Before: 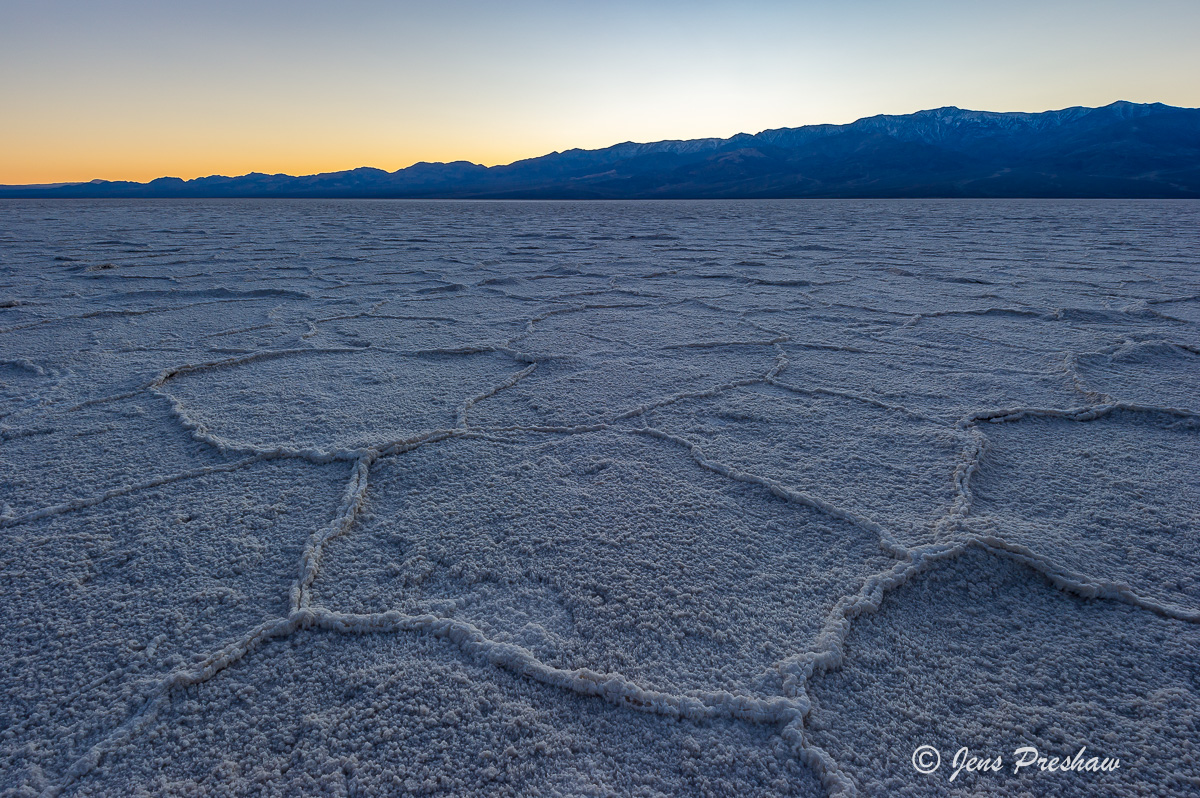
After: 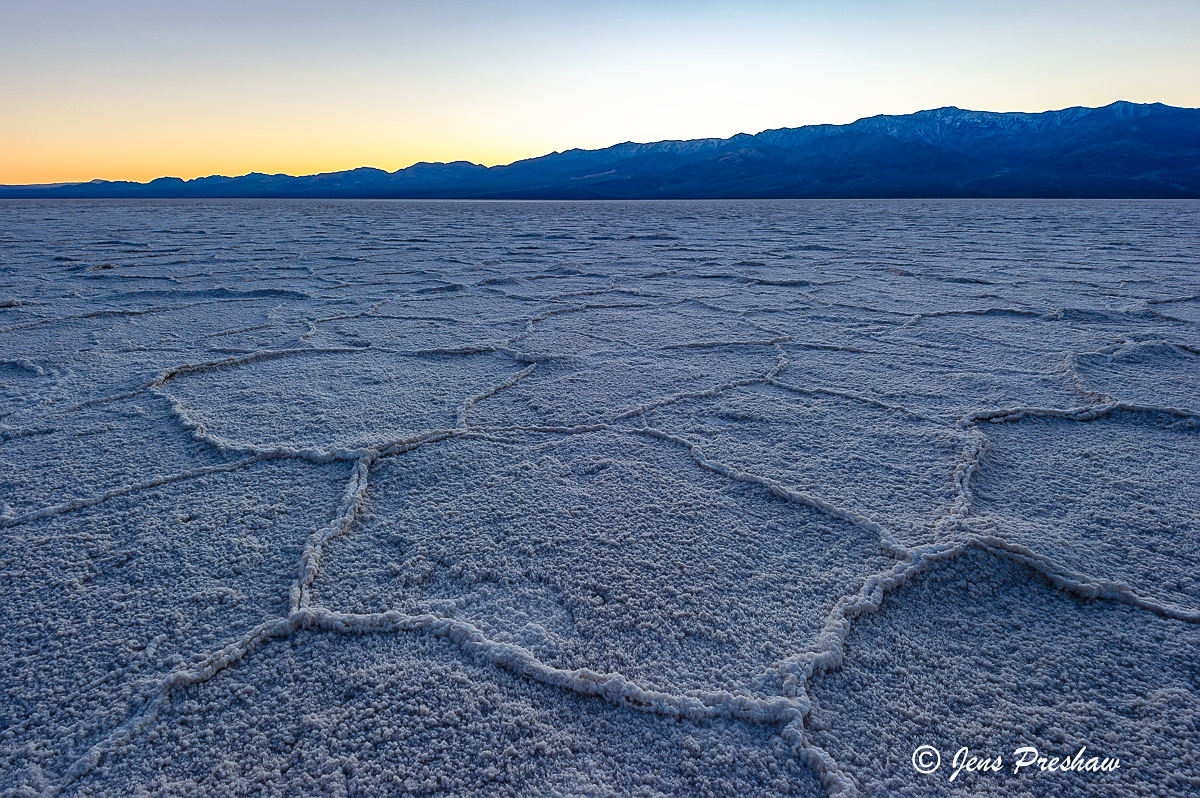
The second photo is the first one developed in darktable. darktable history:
tone curve: curves: ch0 [(0, 0) (0.003, 0.025) (0.011, 0.025) (0.025, 0.029) (0.044, 0.035) (0.069, 0.053) (0.1, 0.083) (0.136, 0.118) (0.177, 0.163) (0.224, 0.22) (0.277, 0.295) (0.335, 0.371) (0.399, 0.444) (0.468, 0.524) (0.543, 0.618) (0.623, 0.702) (0.709, 0.79) (0.801, 0.89) (0.898, 0.973) (1, 1)], preserve colors none
sharpen: radius 1.266, amount 0.304, threshold 0.125
